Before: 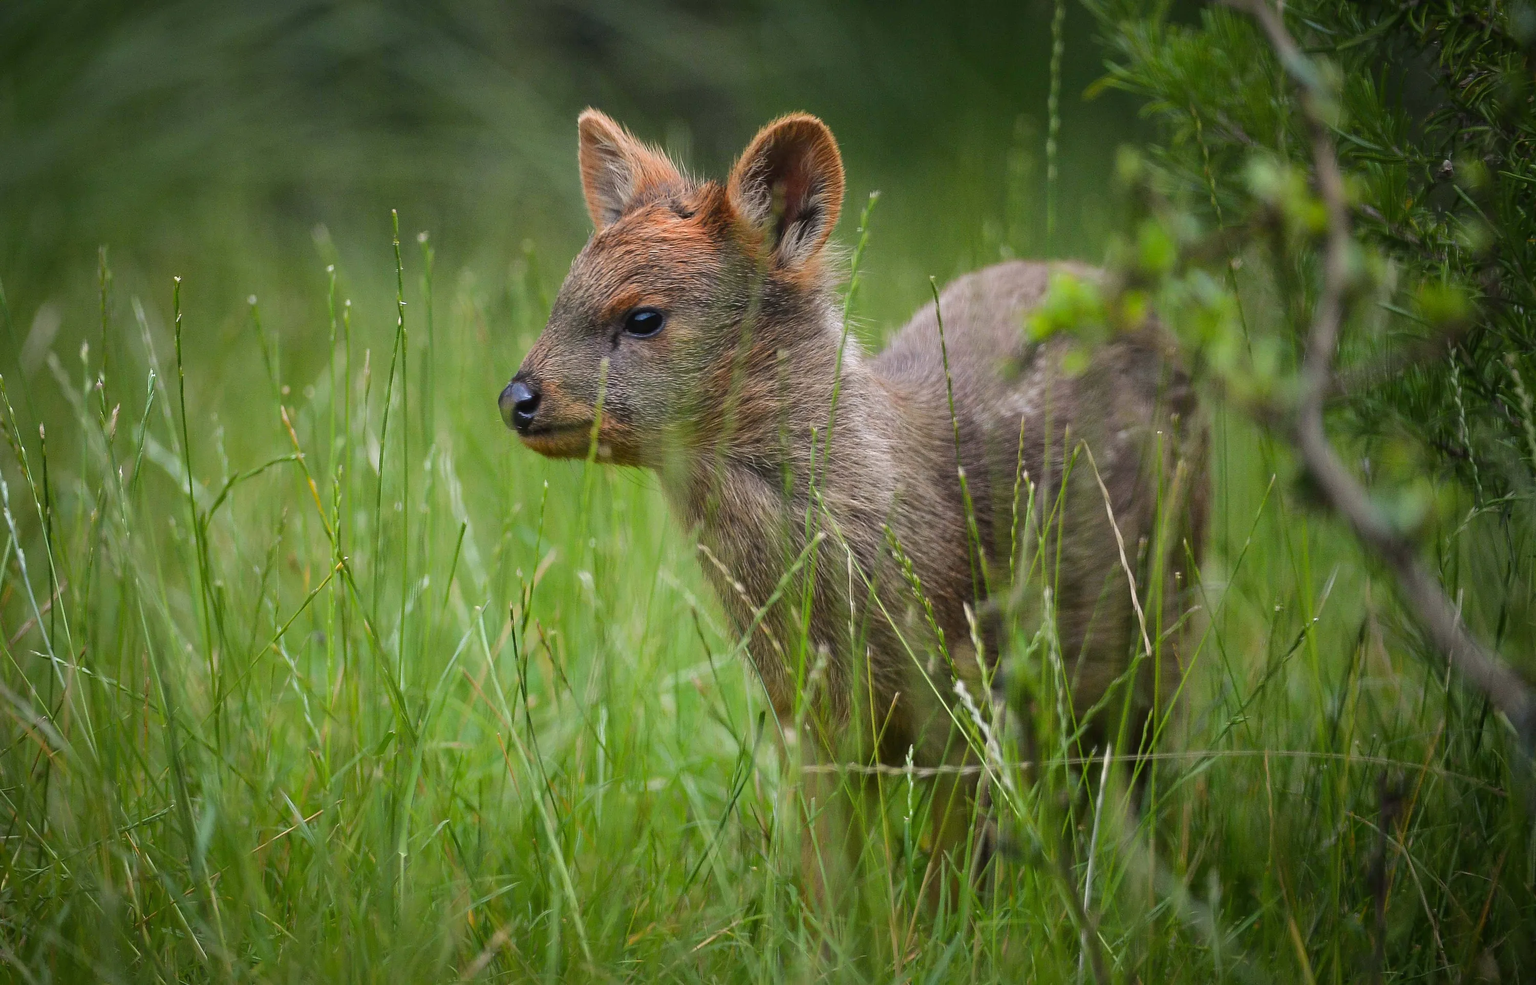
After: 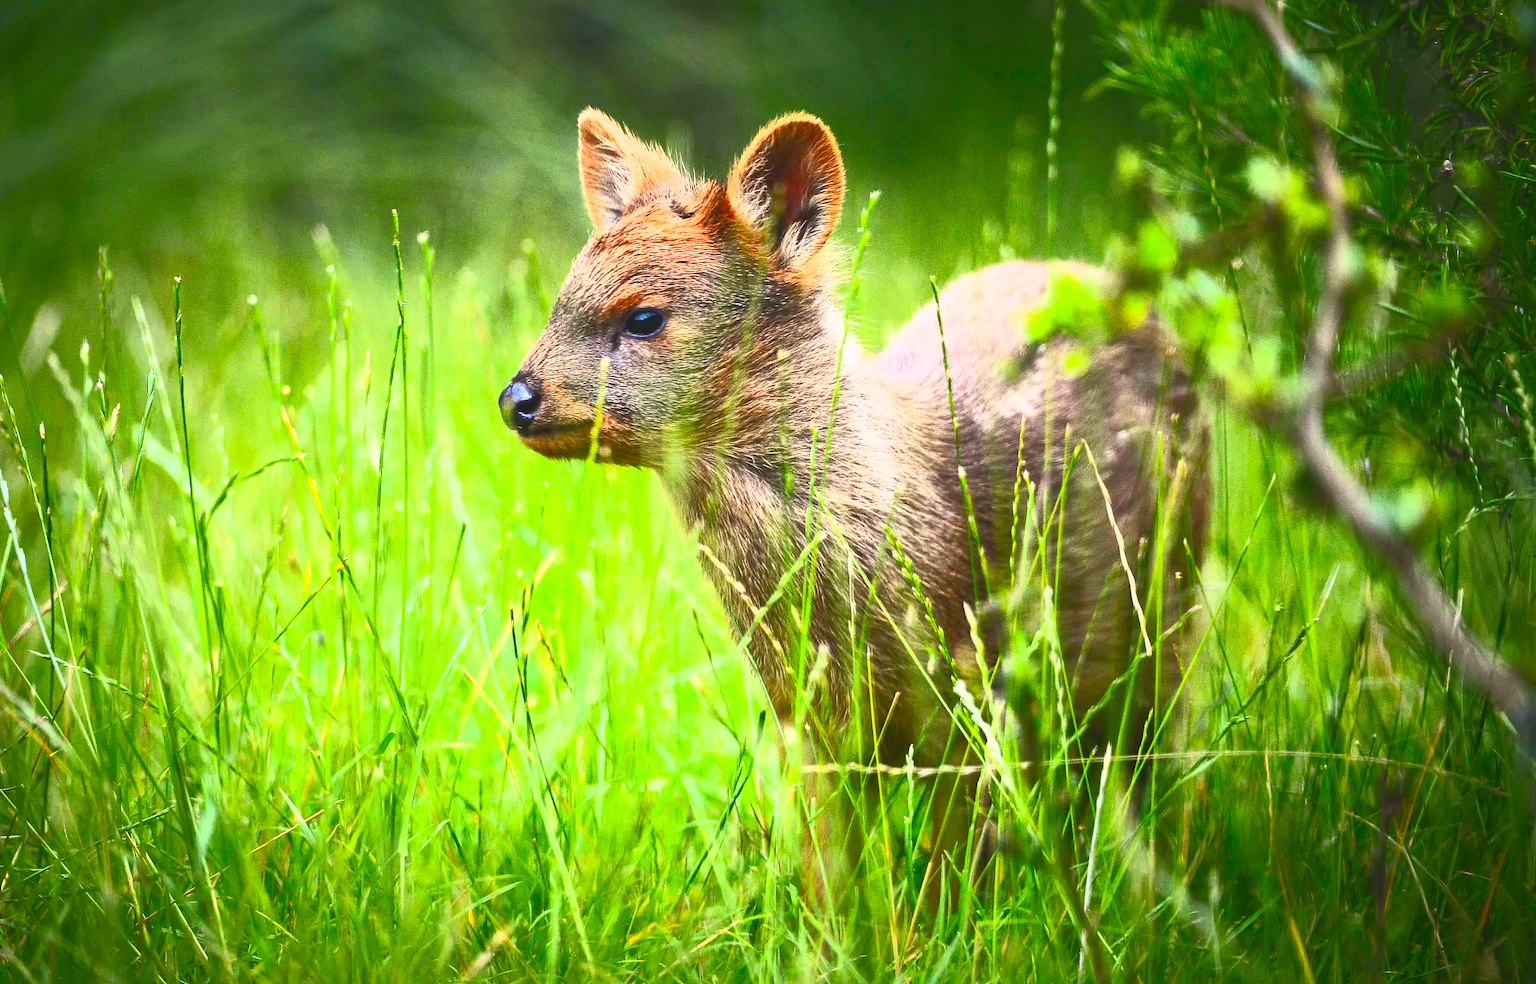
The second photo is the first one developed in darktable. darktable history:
contrast brightness saturation: contrast 0.98, brightness 0.984, saturation 0.996
